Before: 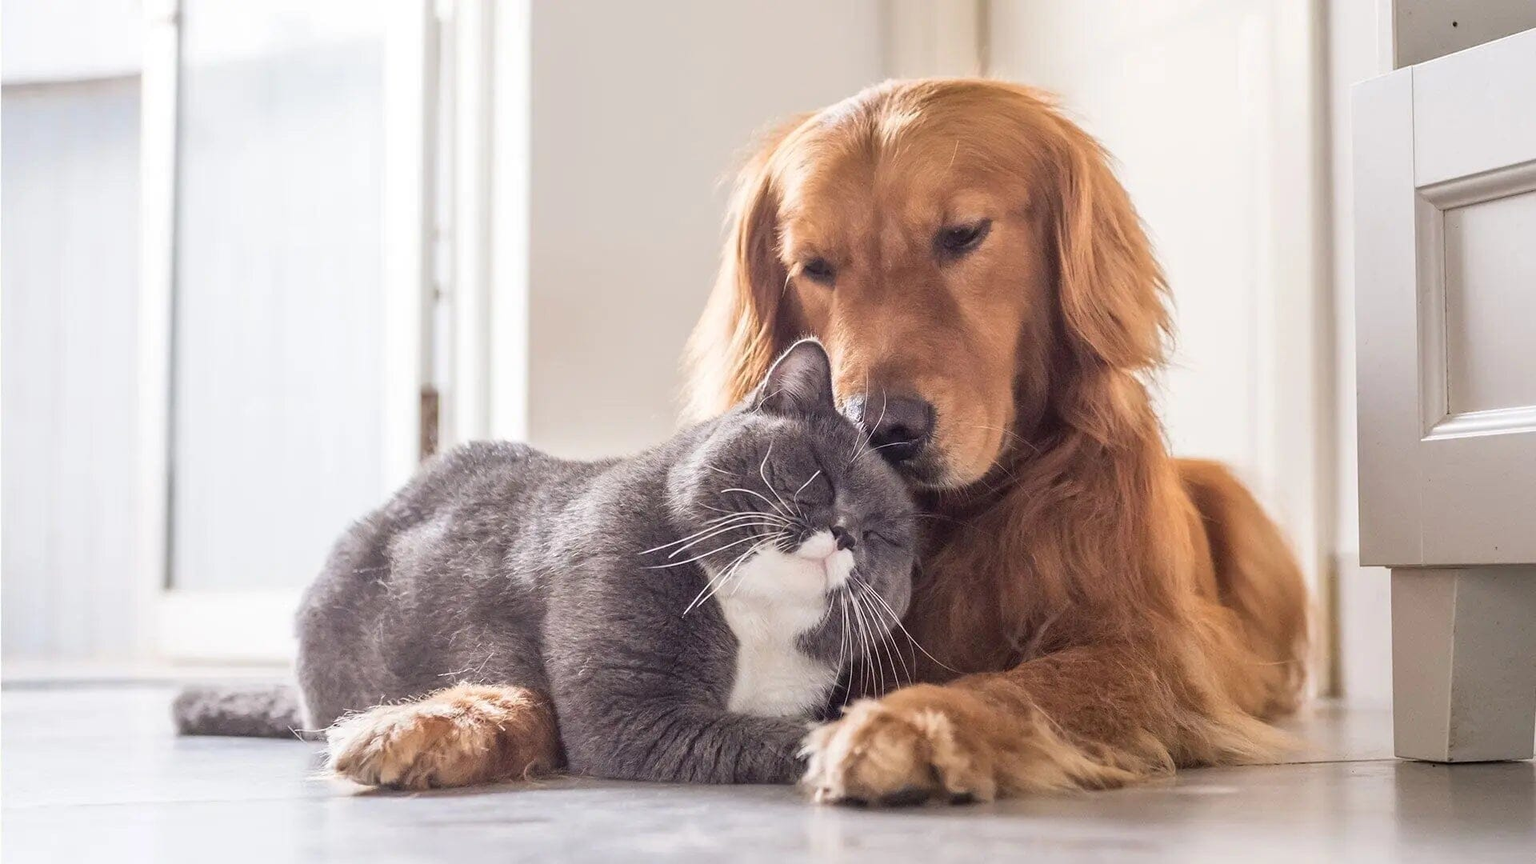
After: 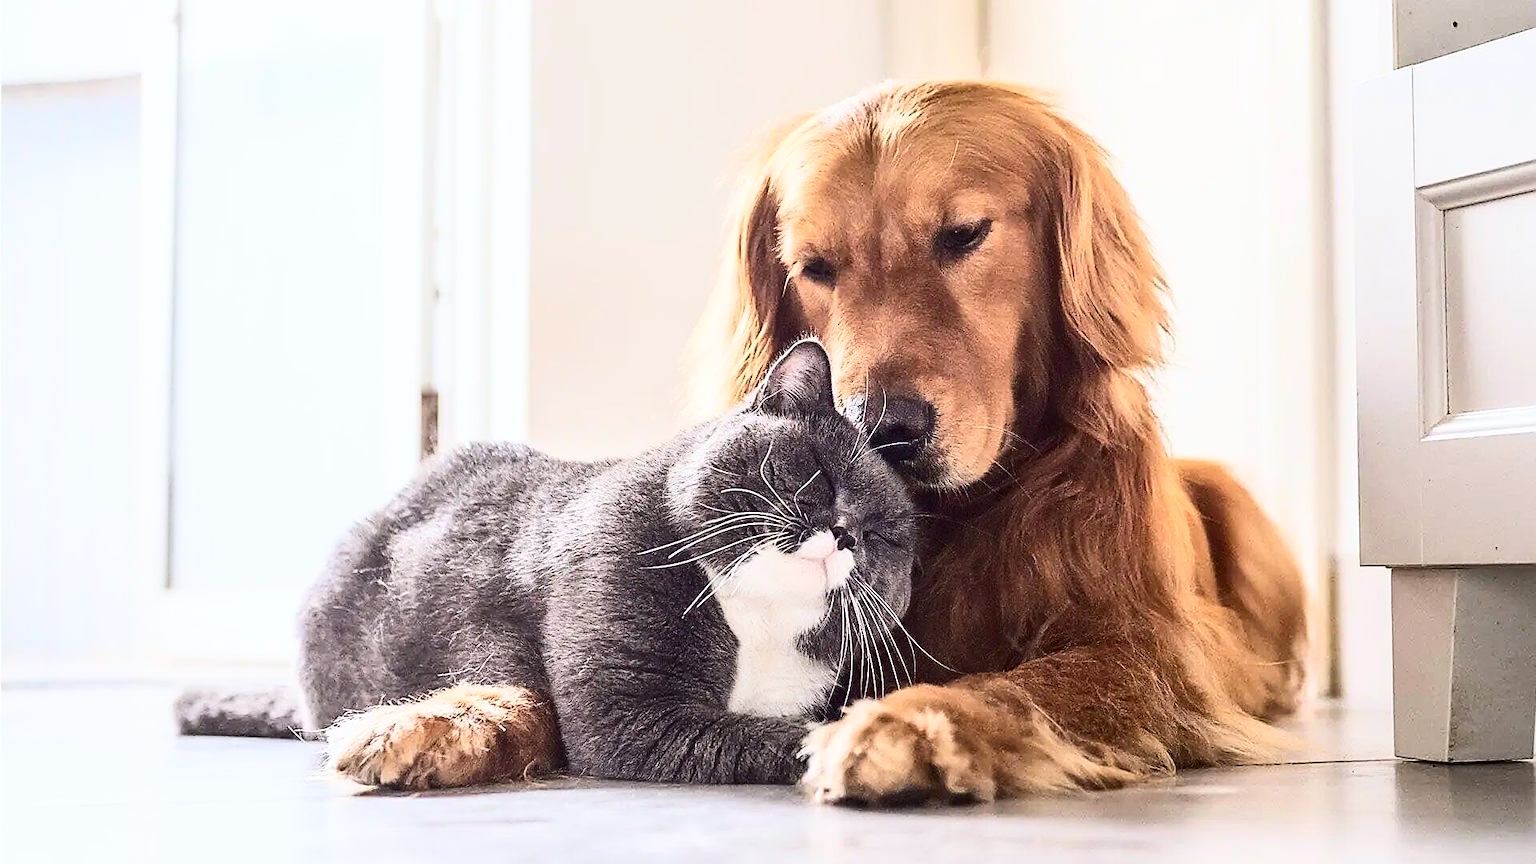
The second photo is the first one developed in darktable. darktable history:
contrast brightness saturation: contrast 0.4, brightness 0.1, saturation 0.21
sharpen: radius 1.4, amount 1.25, threshold 0.7
white balance: red 0.986, blue 1.01
